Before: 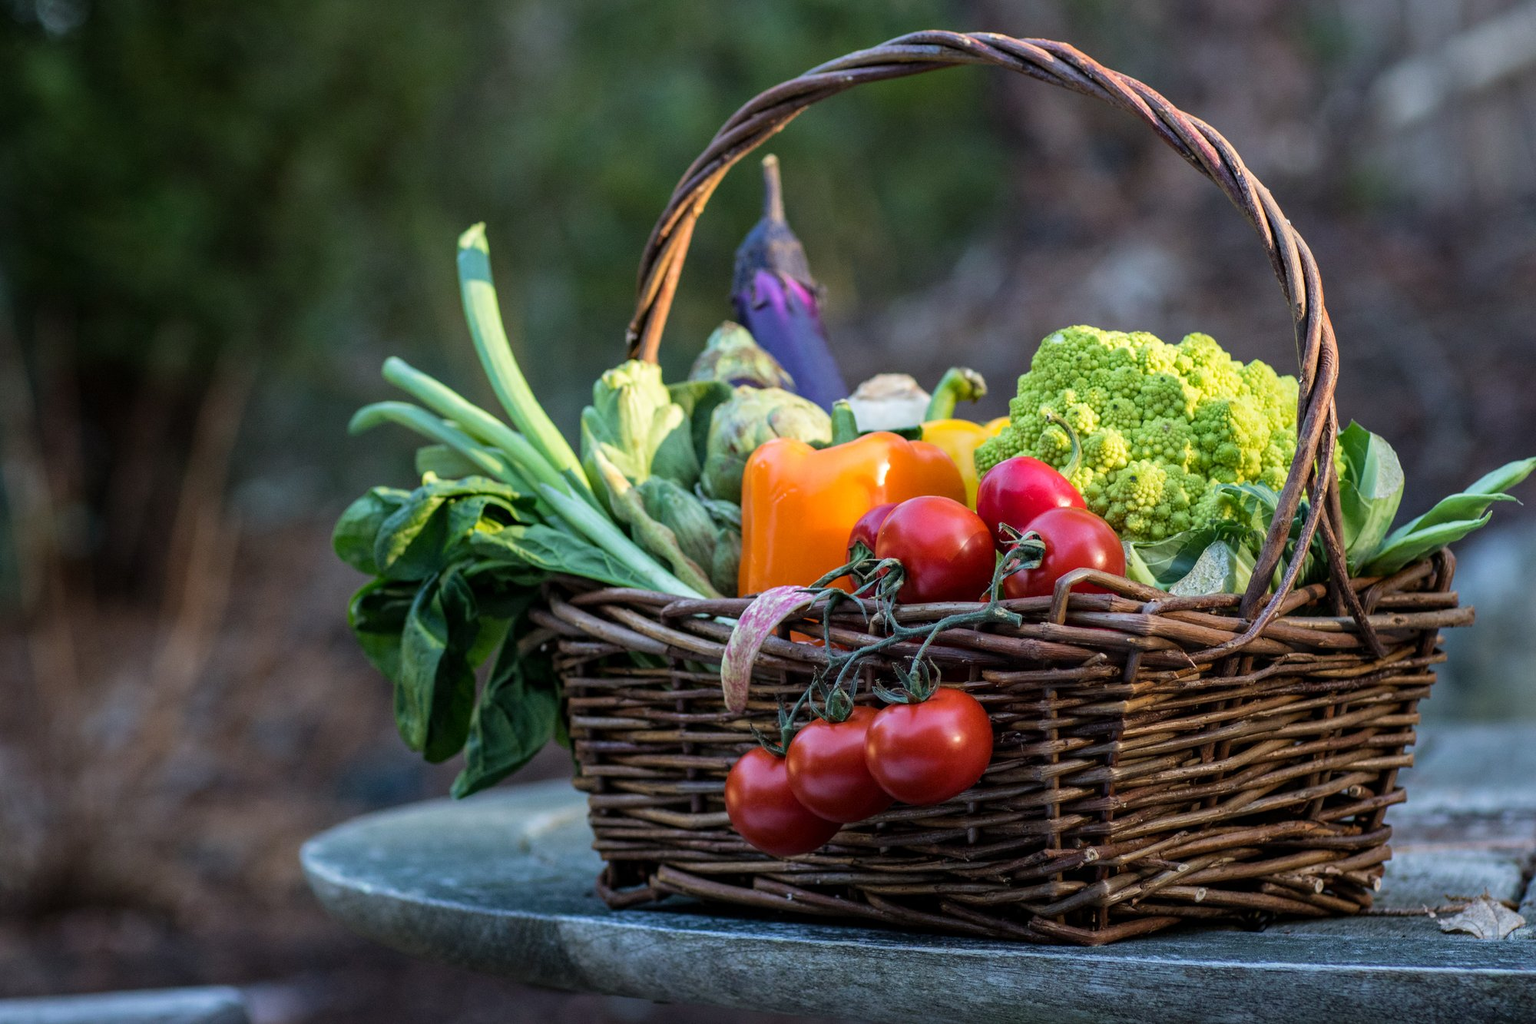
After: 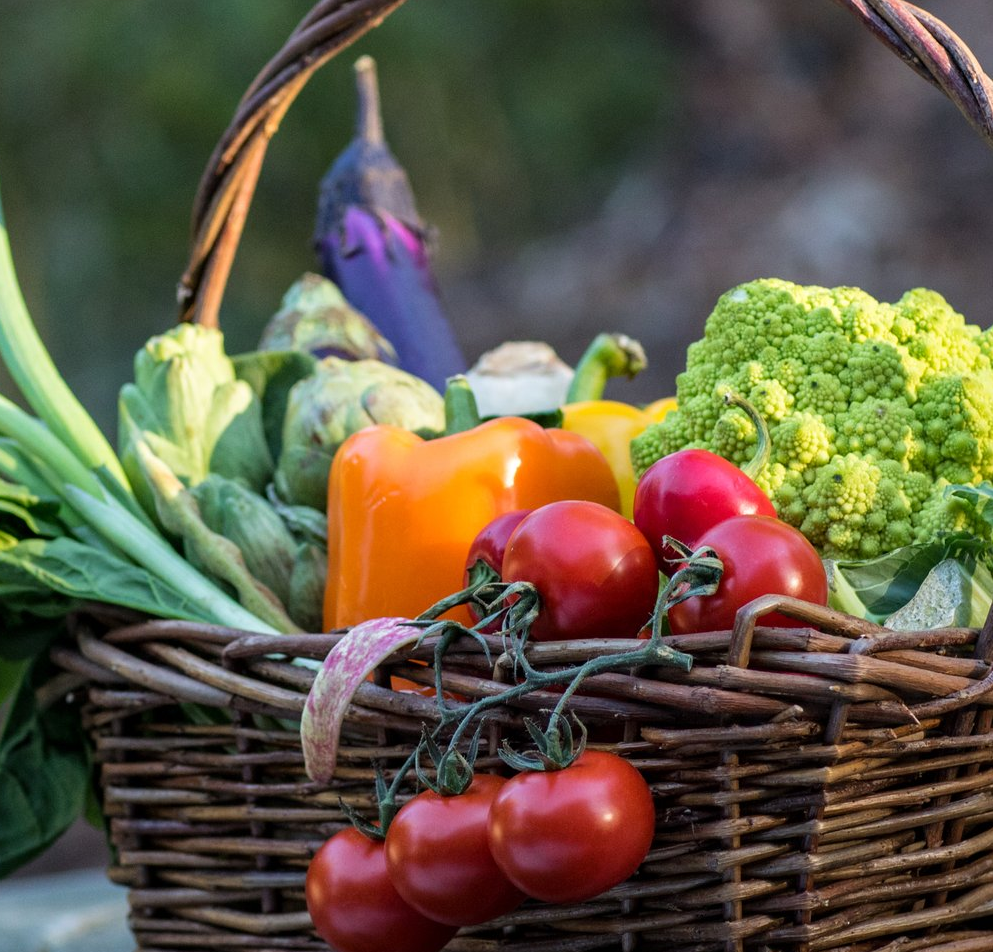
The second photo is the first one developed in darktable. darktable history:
crop: left 31.941%, top 10.94%, right 18.402%, bottom 17.586%
